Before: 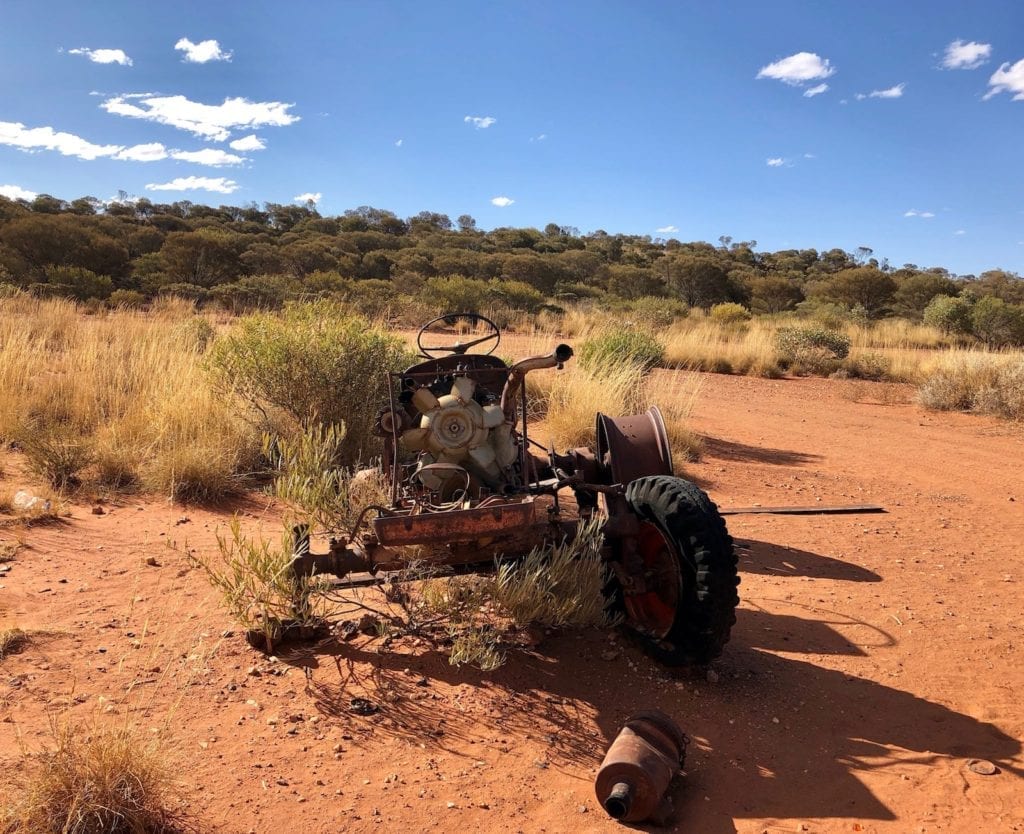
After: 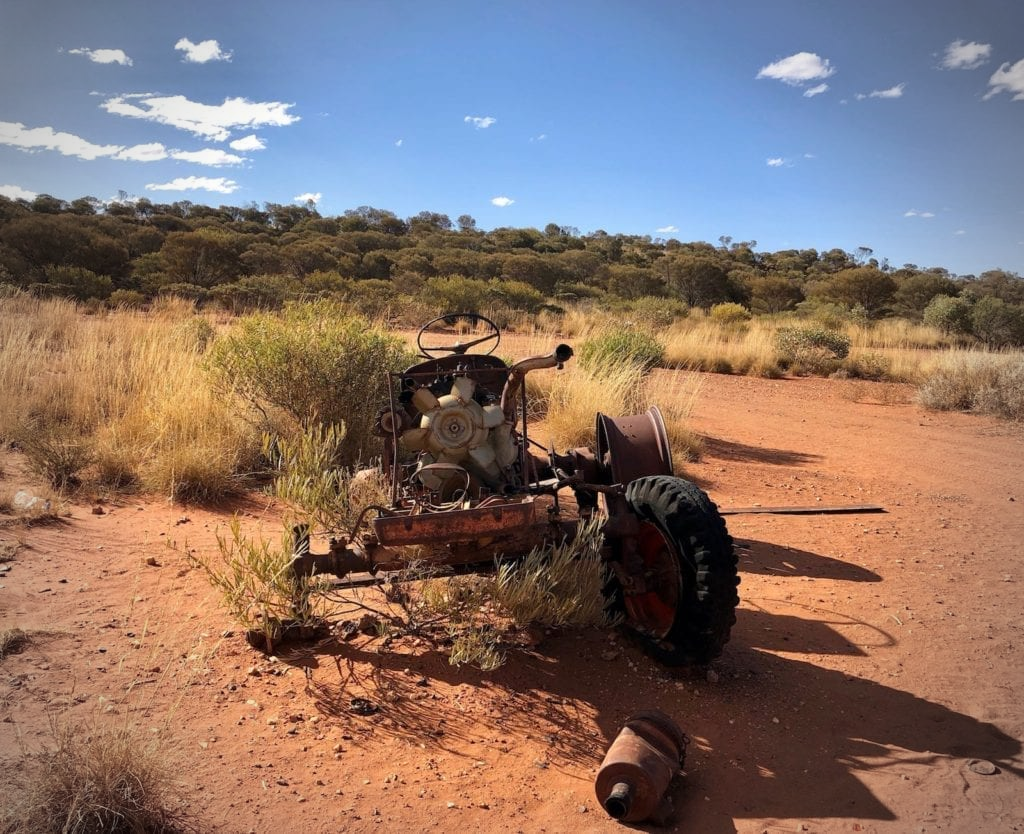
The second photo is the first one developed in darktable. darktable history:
vignetting: fall-off start 71.38%, center (-0.01, 0), unbound false
